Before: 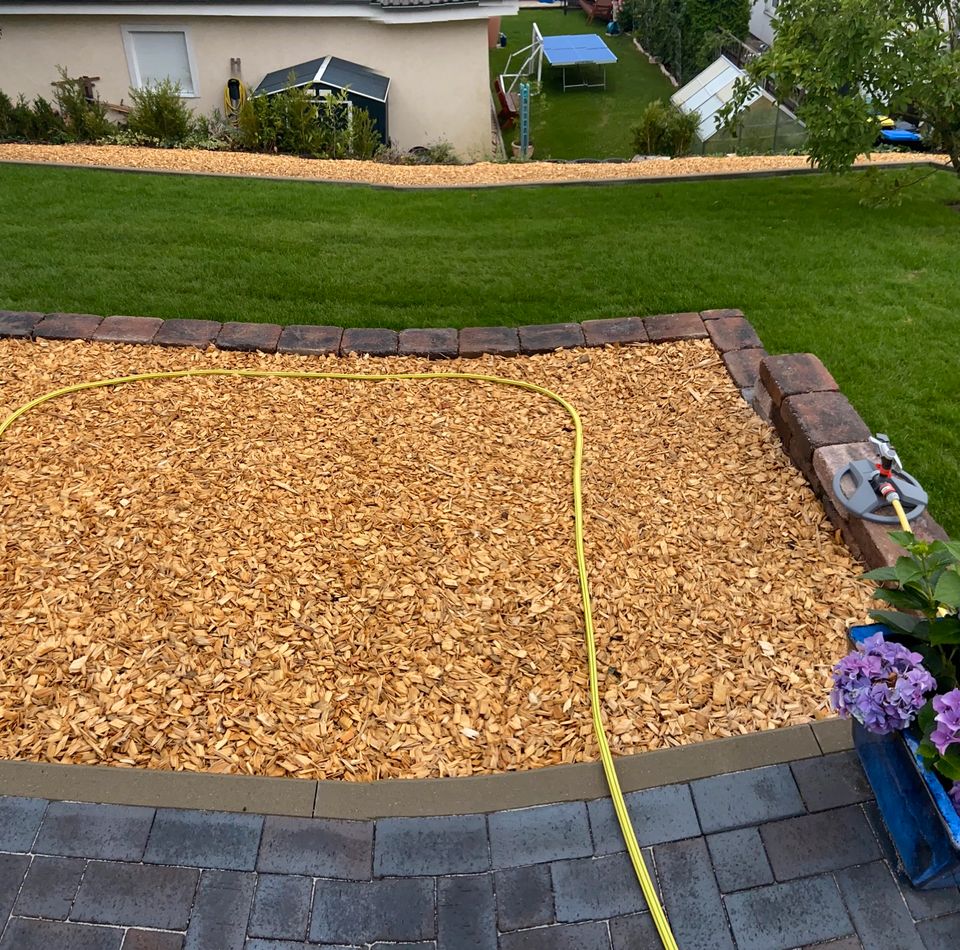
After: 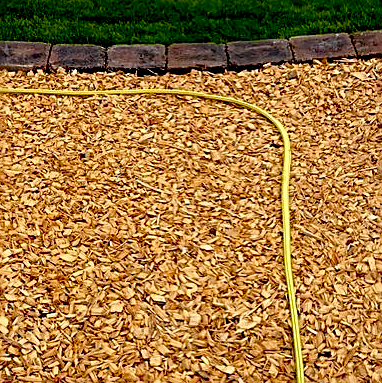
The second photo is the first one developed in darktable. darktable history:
crop: left 30.441%, top 29.91%, right 29.72%, bottom 29.758%
exposure: black level correction 0.048, exposure 0.014 EV, compensate highlight preservation false
sharpen: on, module defaults
